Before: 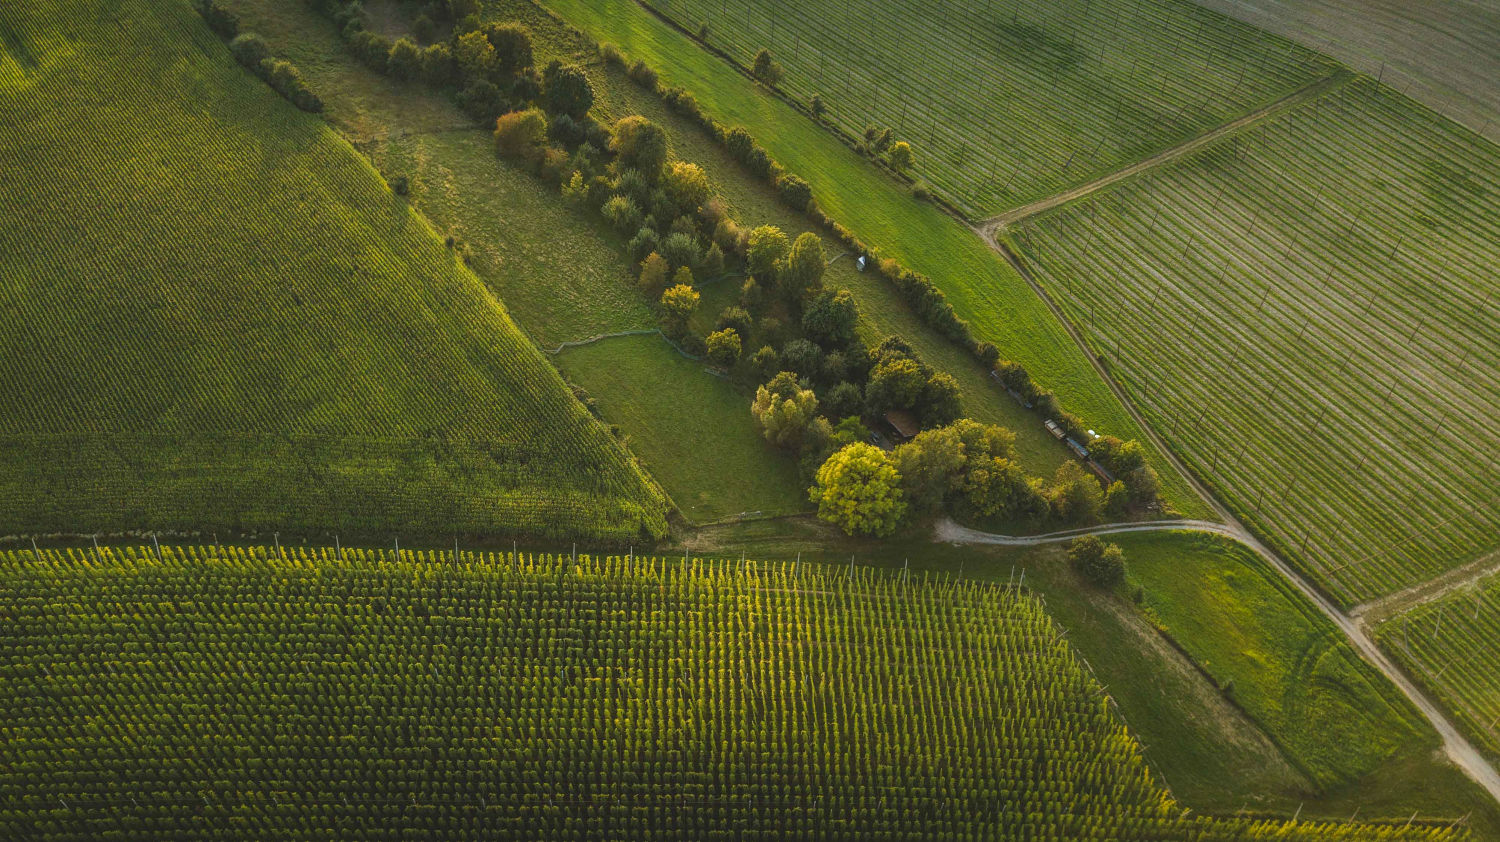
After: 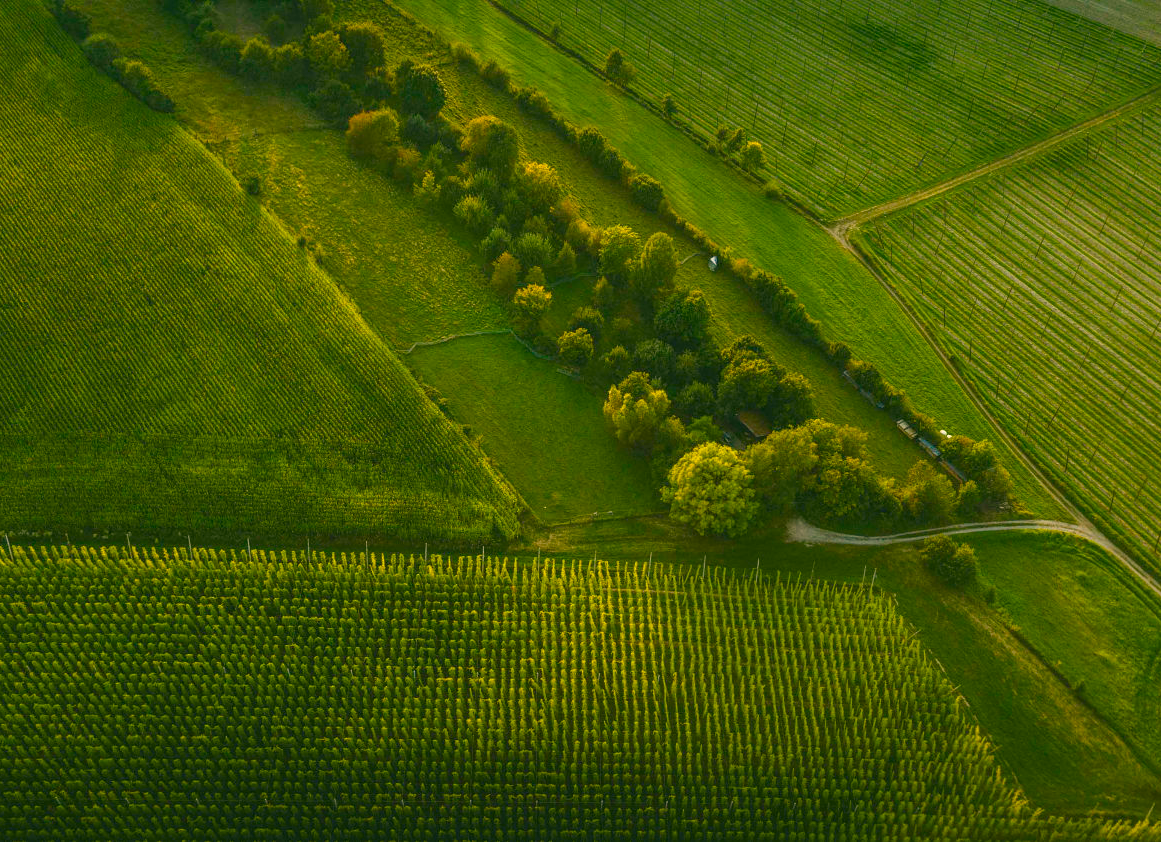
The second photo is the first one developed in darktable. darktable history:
color correction: highlights a* 5.3, highlights b* 24.26, shadows a* -15.58, shadows b* 4.02
color balance rgb: perceptual saturation grading › global saturation 35%, perceptual saturation grading › highlights -25%, perceptual saturation grading › shadows 50%
crop: left 9.88%, right 12.664%
